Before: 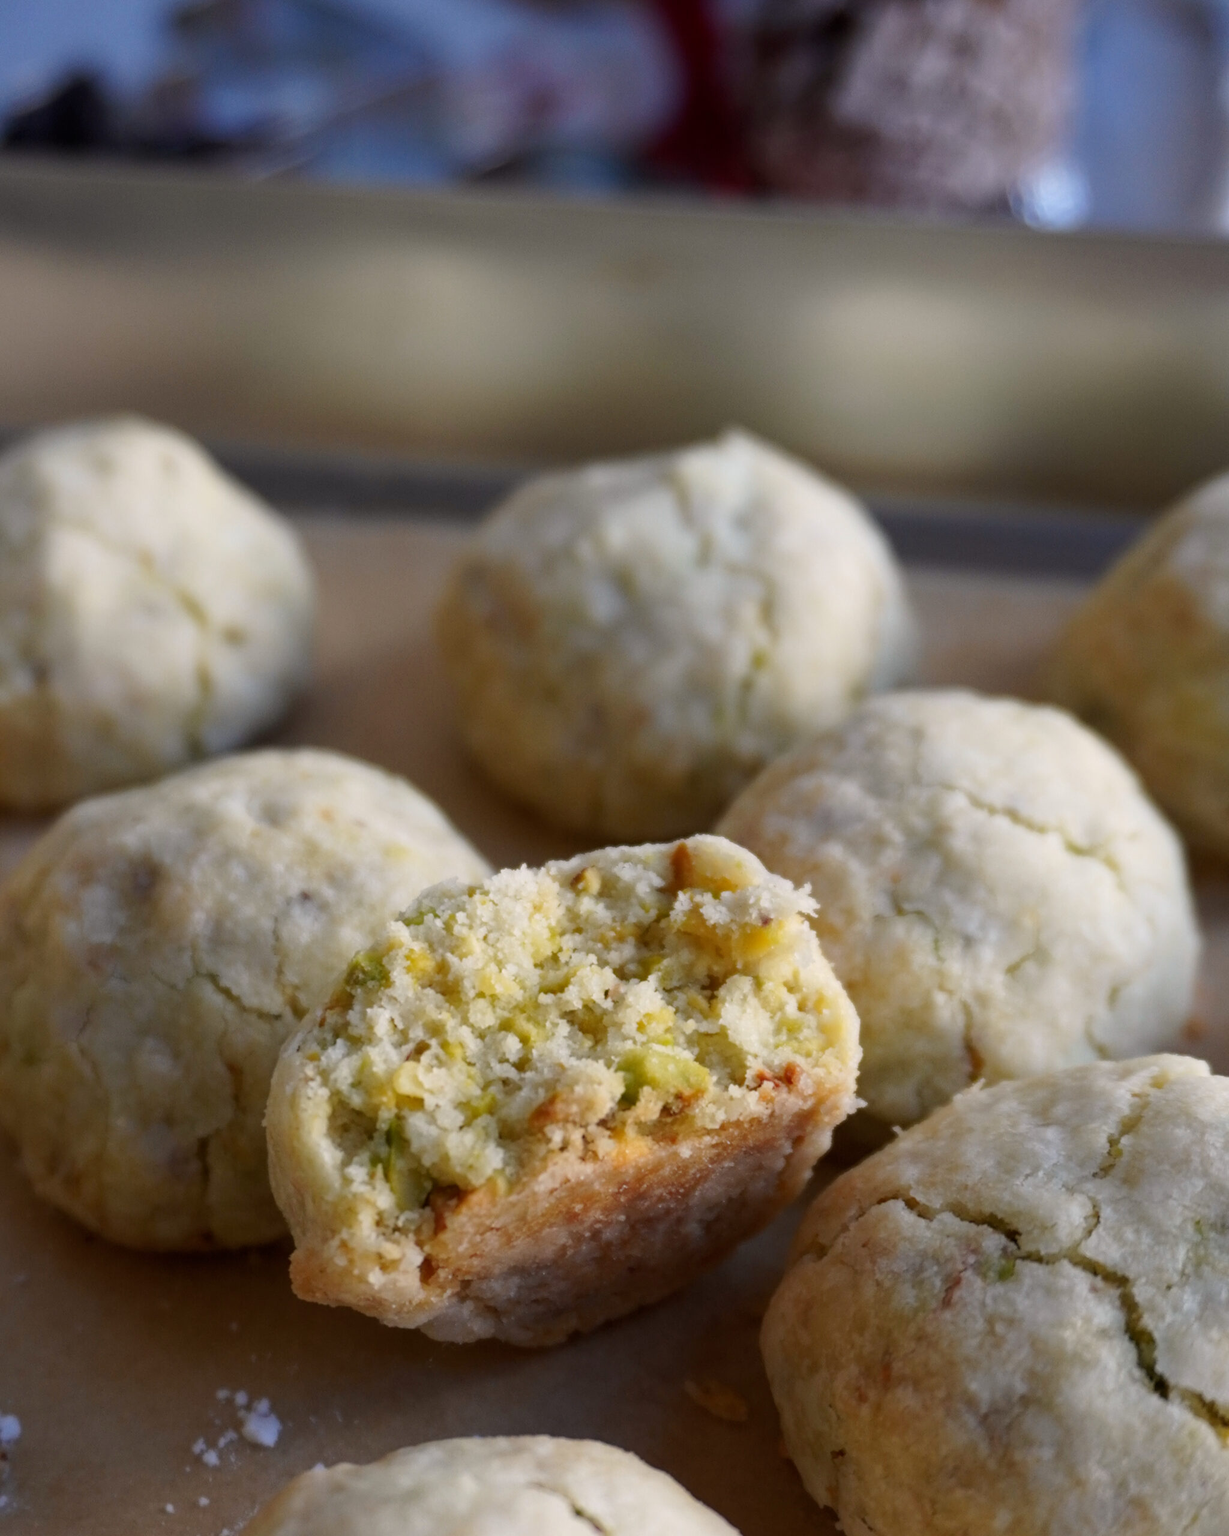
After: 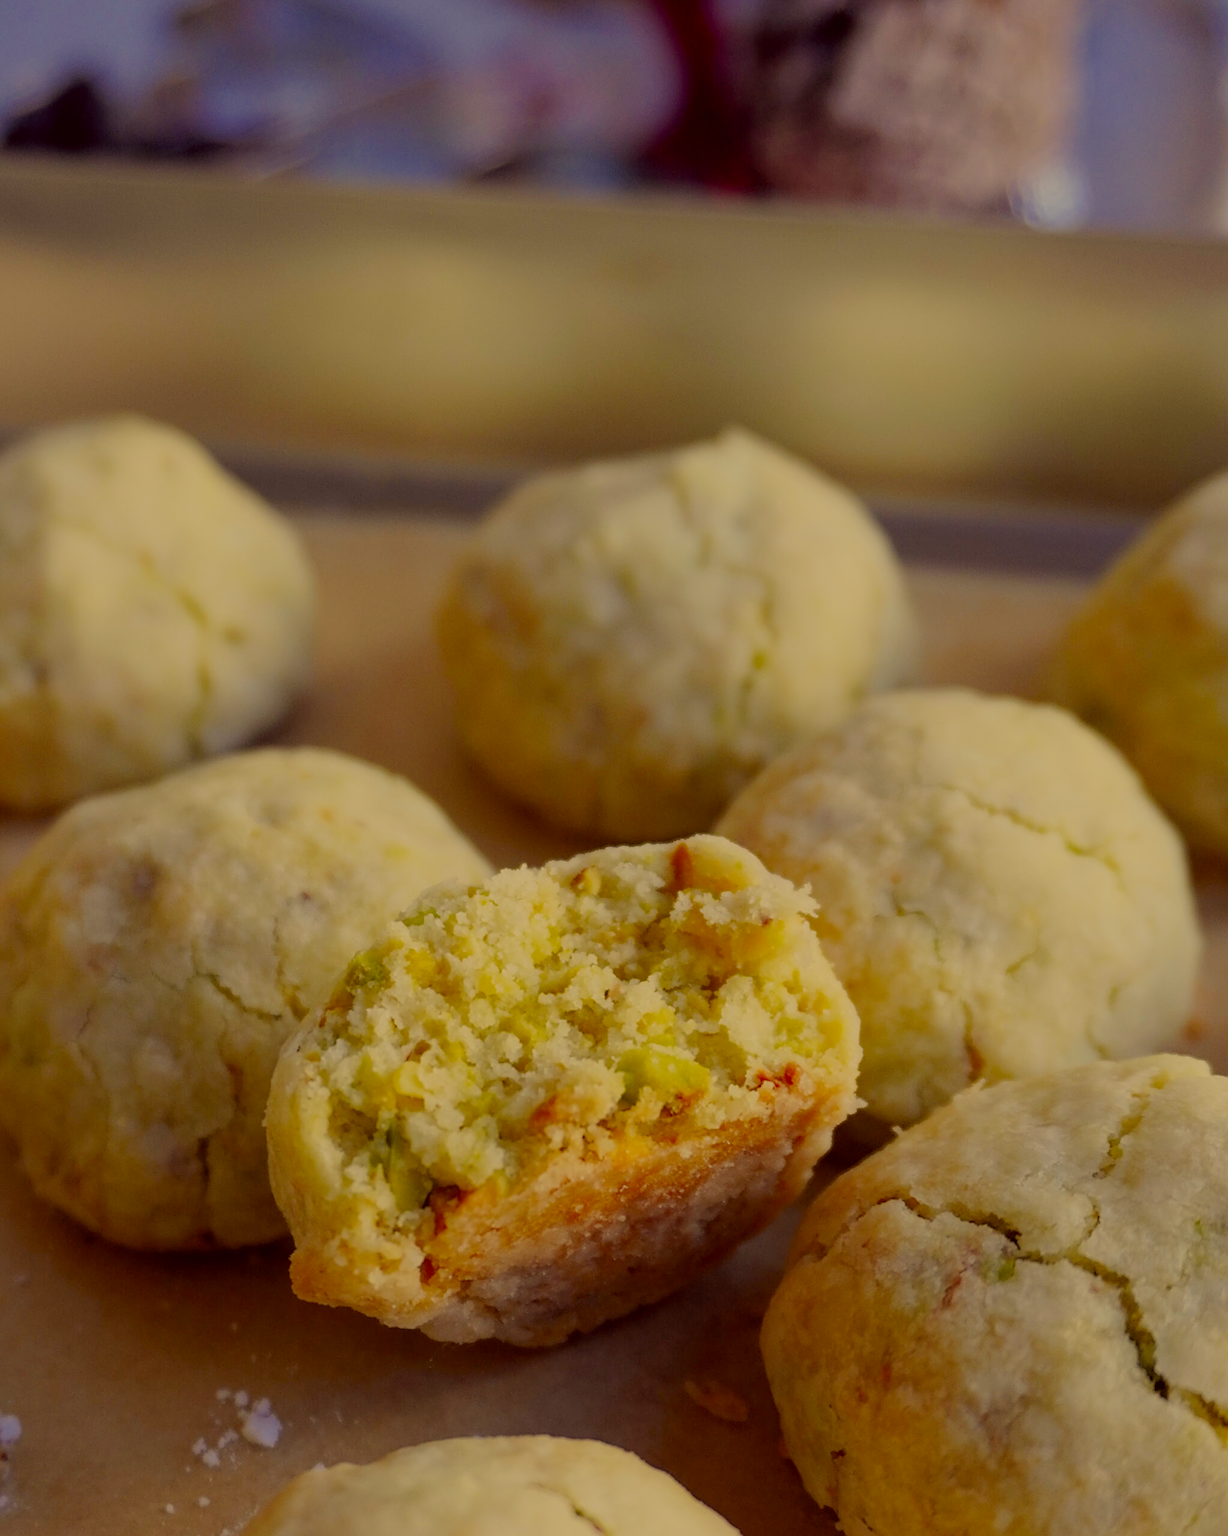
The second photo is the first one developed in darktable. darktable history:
filmic rgb: middle gray luminance 2.68%, black relative exposure -9.95 EV, white relative exposure 7.01 EV, dynamic range scaling 9.78%, target black luminance 0%, hardness 3.18, latitude 44.18%, contrast 0.685, highlights saturation mix 5.8%, shadows ↔ highlights balance 13.58%, color science v4 (2020)
color correction: highlights a* -0.415, highlights b* 39.93, shadows a* 9.21, shadows b* -0.529
sharpen: amount 0.466
